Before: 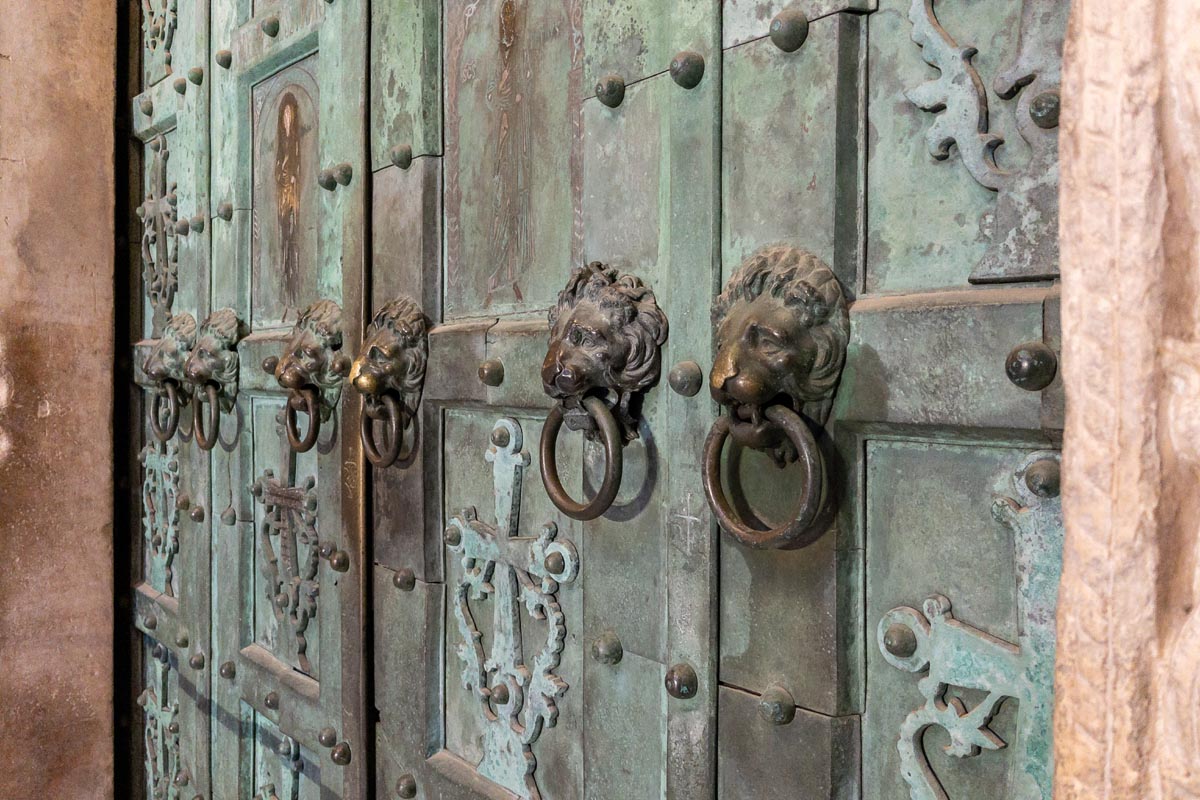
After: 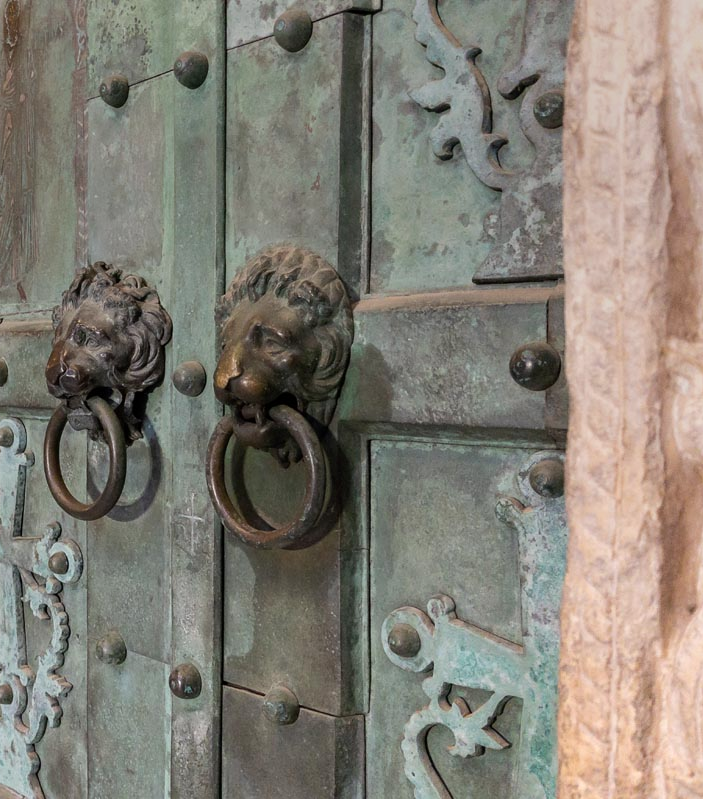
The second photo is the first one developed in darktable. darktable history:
graduated density: rotation -0.352°, offset 57.64
crop: left 41.402%
